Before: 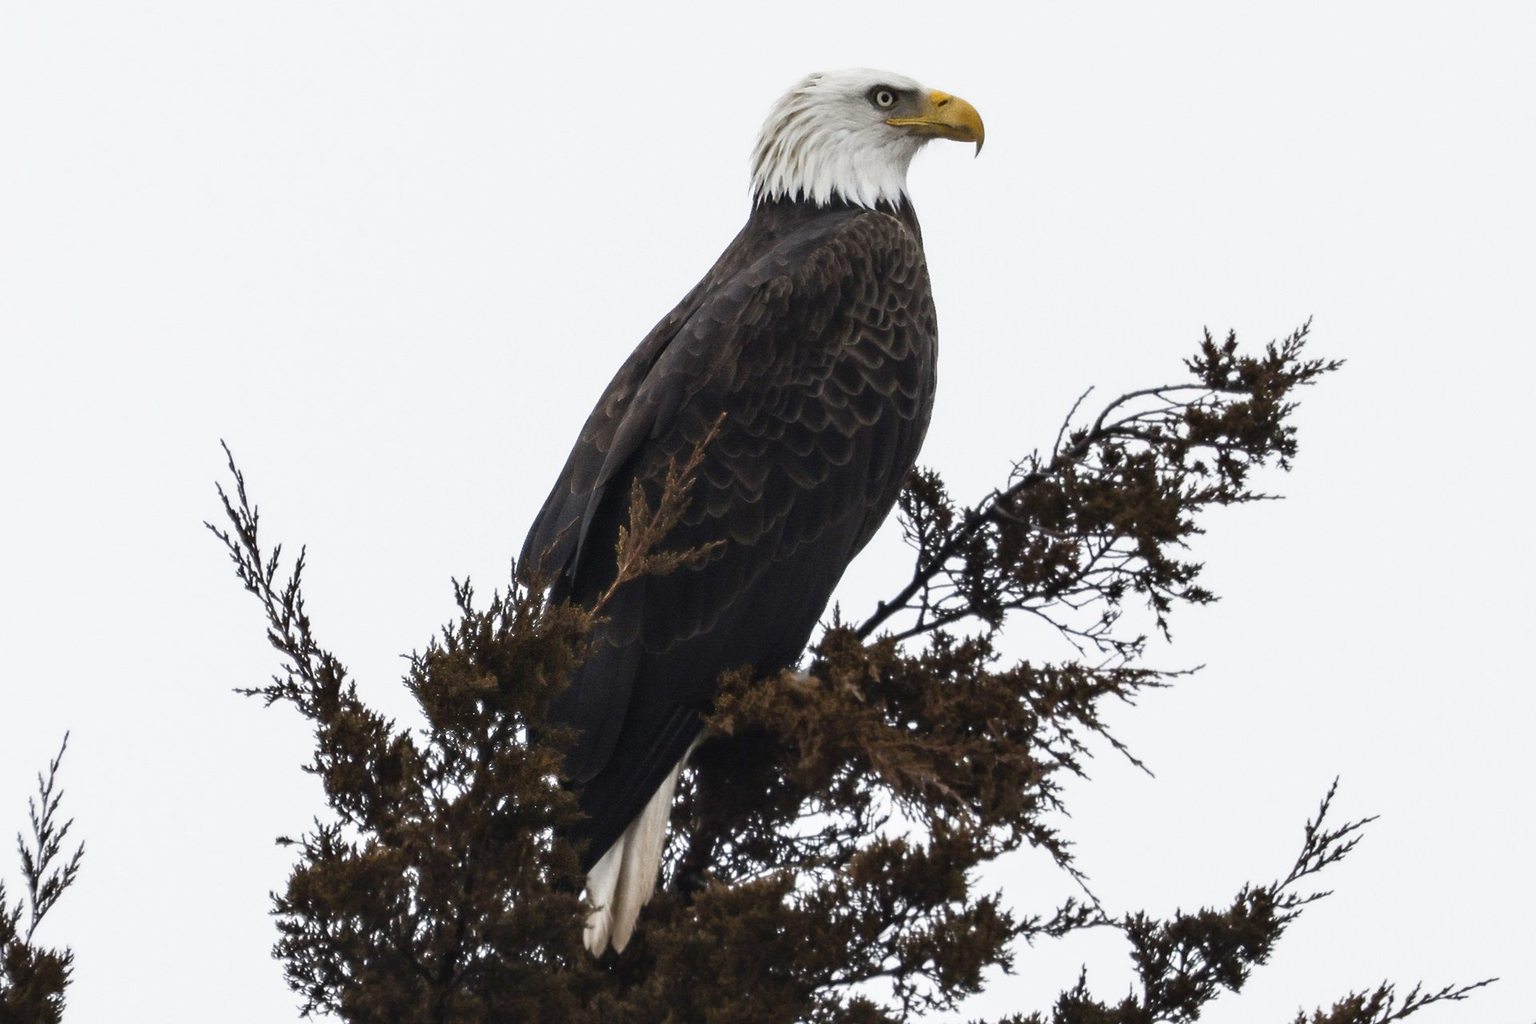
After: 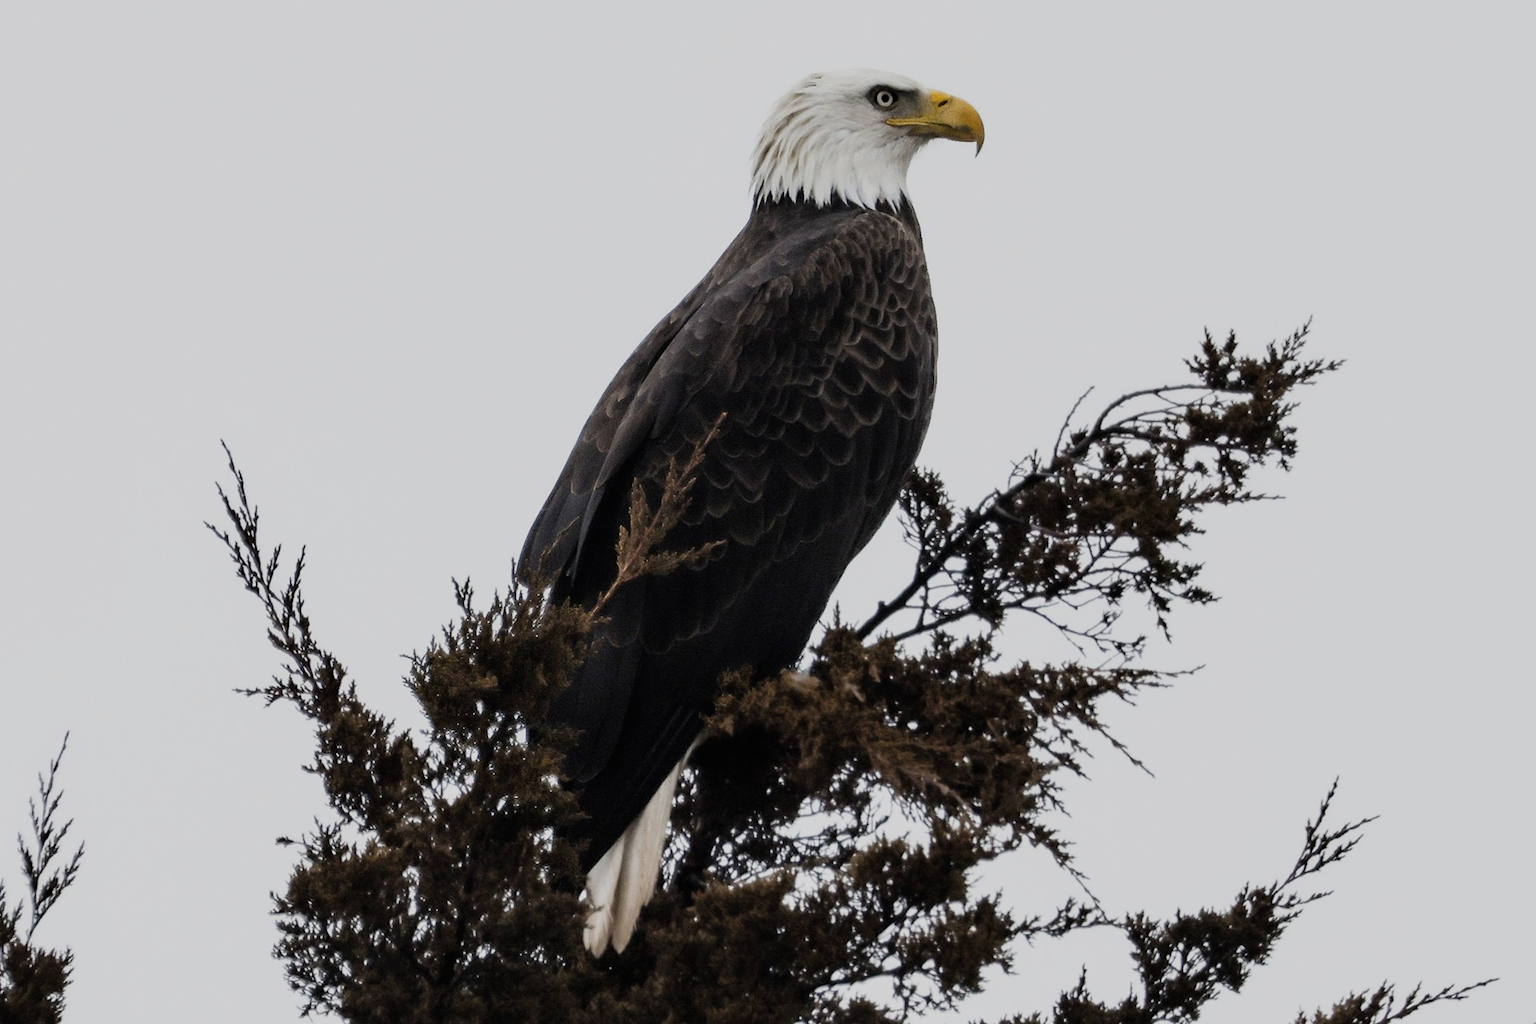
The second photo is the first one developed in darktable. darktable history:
contrast equalizer: y [[0.518, 0.517, 0.501, 0.5, 0.5, 0.5], [0.5 ×6], [0.5 ×6], [0 ×6], [0 ×6]]
filmic rgb: black relative exposure -7.65 EV, white relative exposure 4.56 EV, hardness 3.61
